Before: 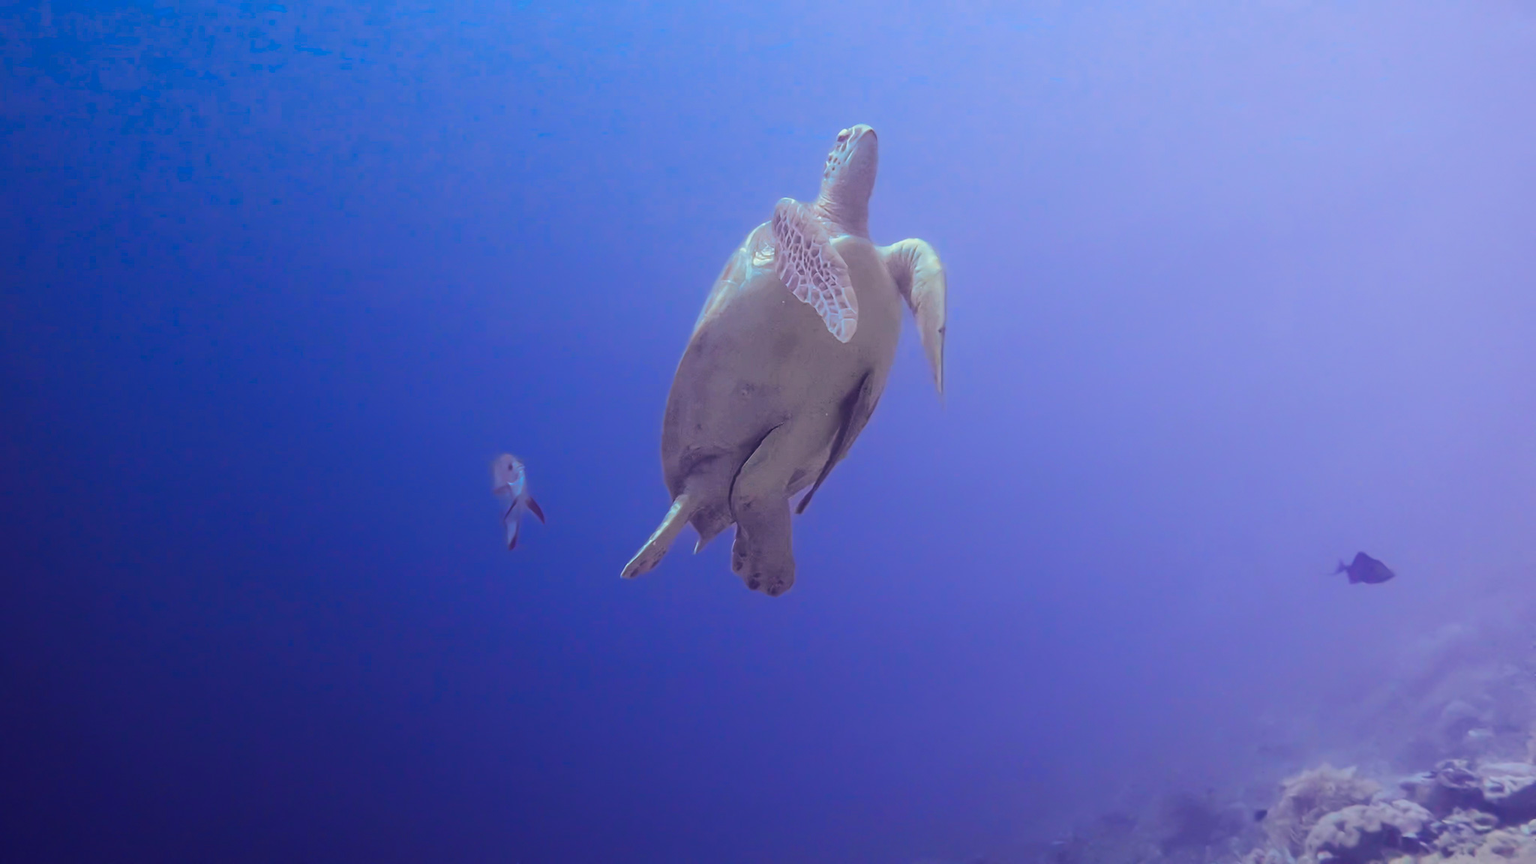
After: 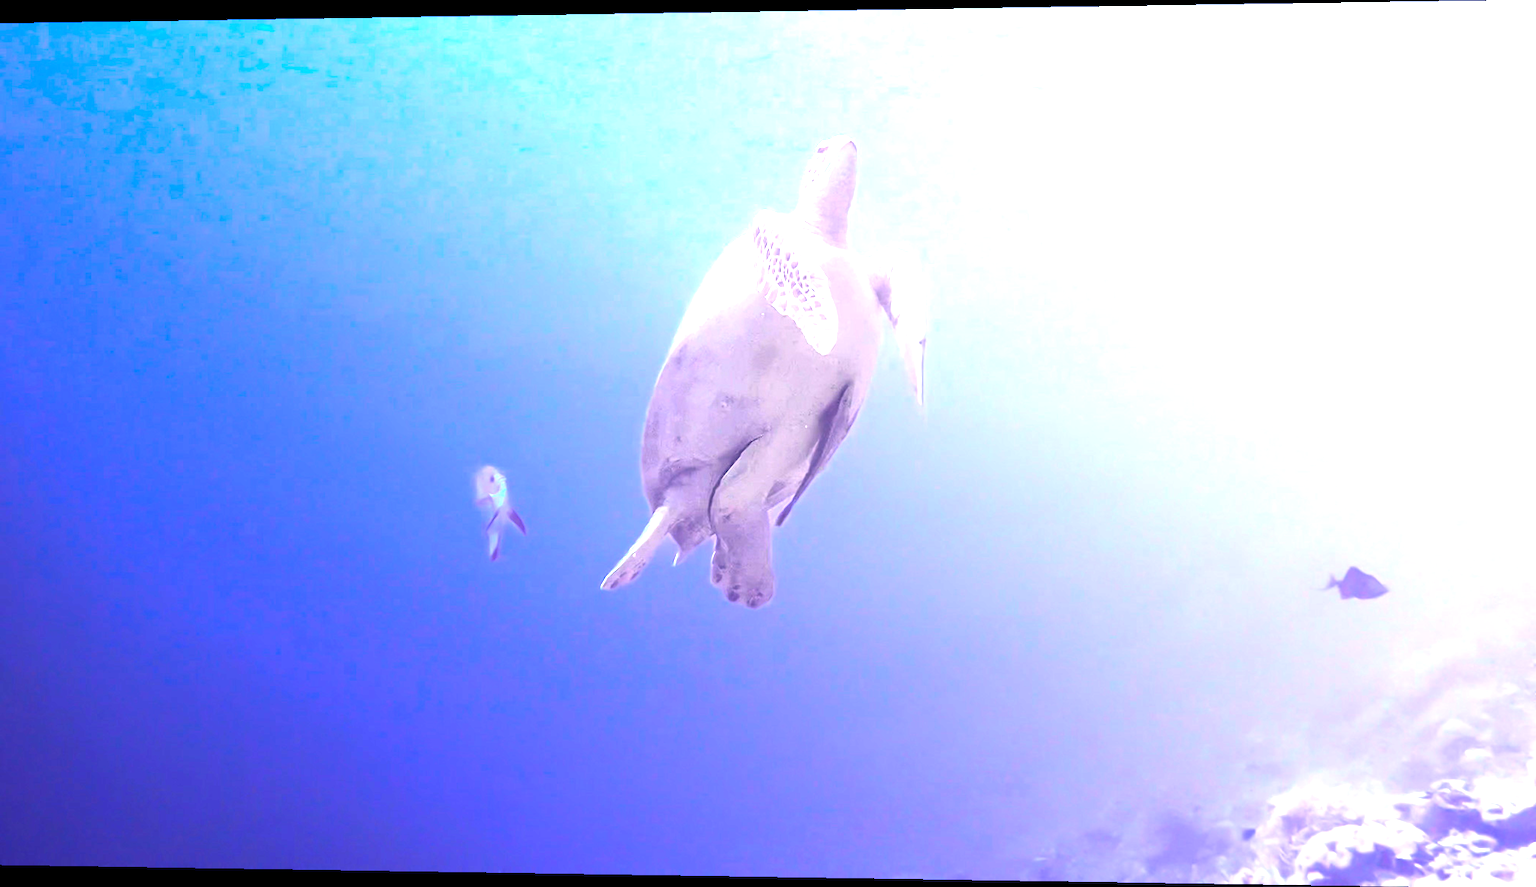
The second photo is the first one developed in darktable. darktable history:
exposure: exposure 2.25 EV, compensate highlight preservation false
rotate and perspective: lens shift (horizontal) -0.055, automatic cropping off
